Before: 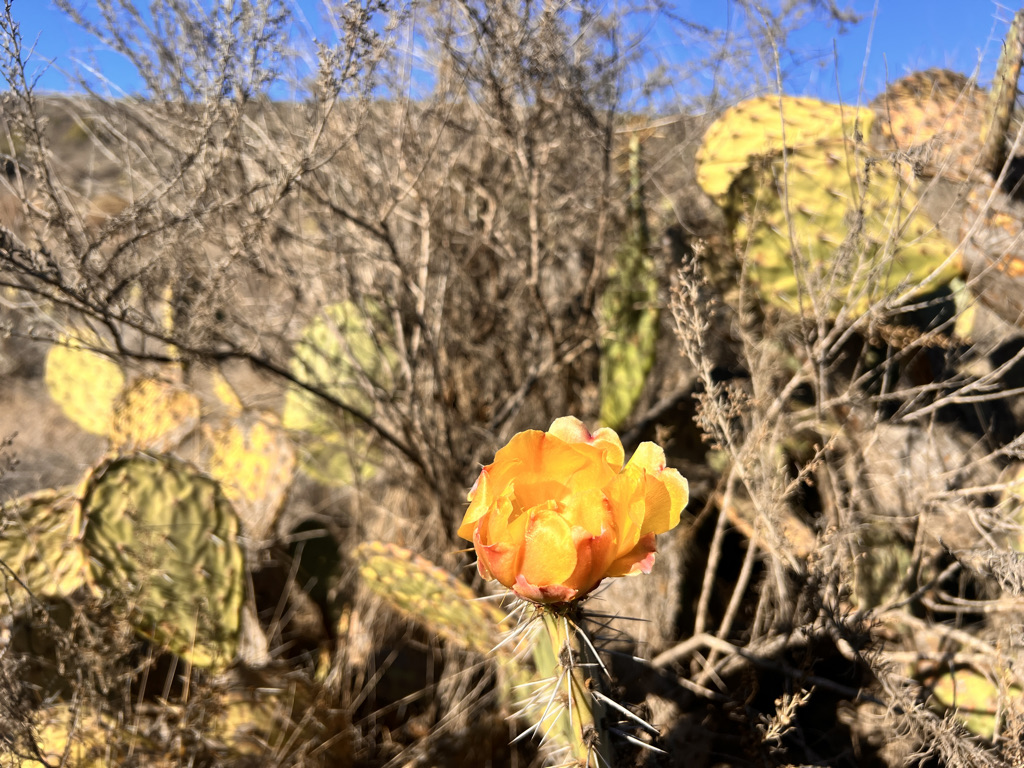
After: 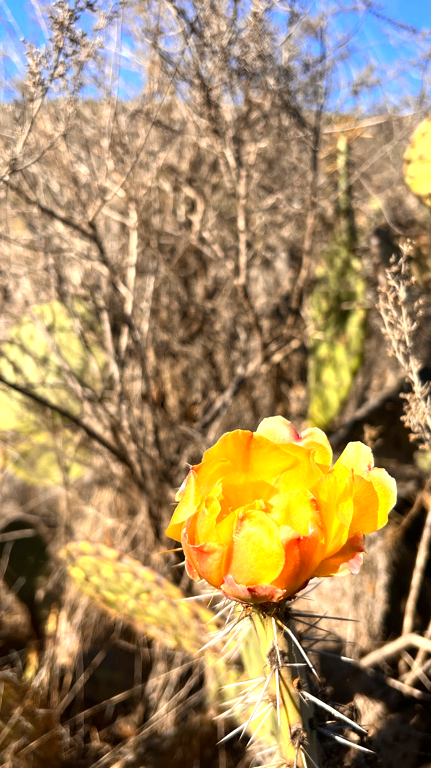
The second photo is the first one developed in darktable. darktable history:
exposure: exposure 0.515 EV, compensate highlight preservation false
crop: left 28.583%, right 29.231%
